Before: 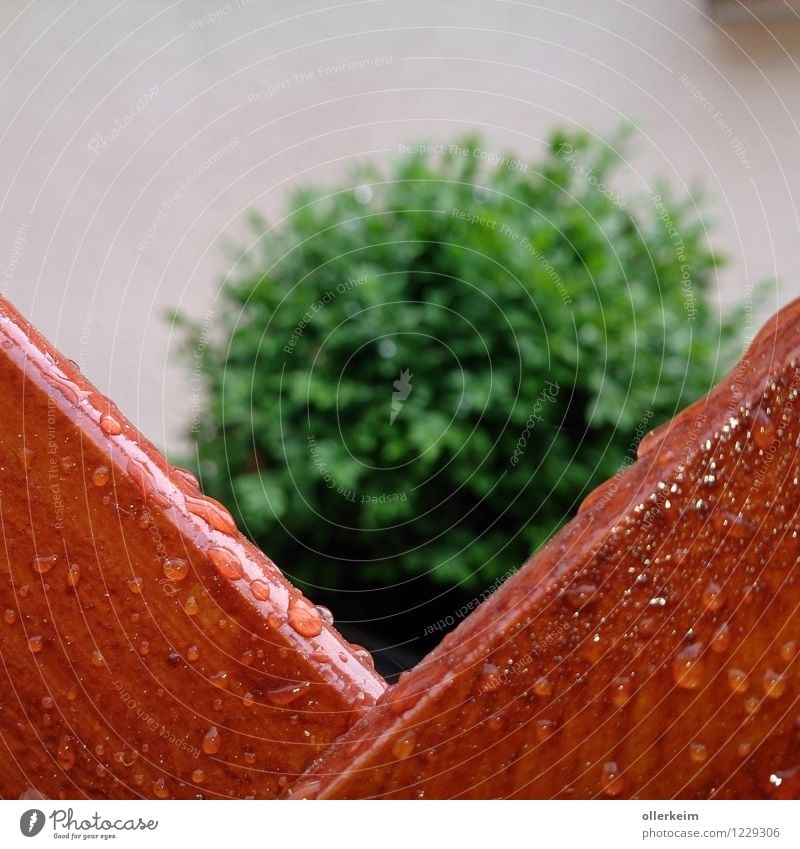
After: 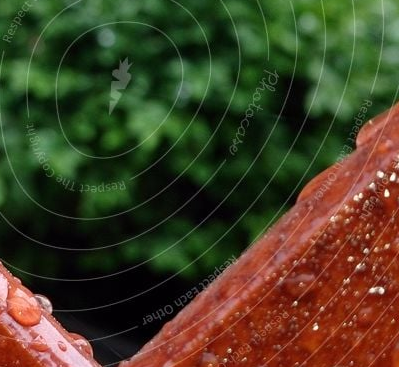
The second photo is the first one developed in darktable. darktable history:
crop: left 35.201%, top 36.725%, right 14.857%, bottom 19.989%
